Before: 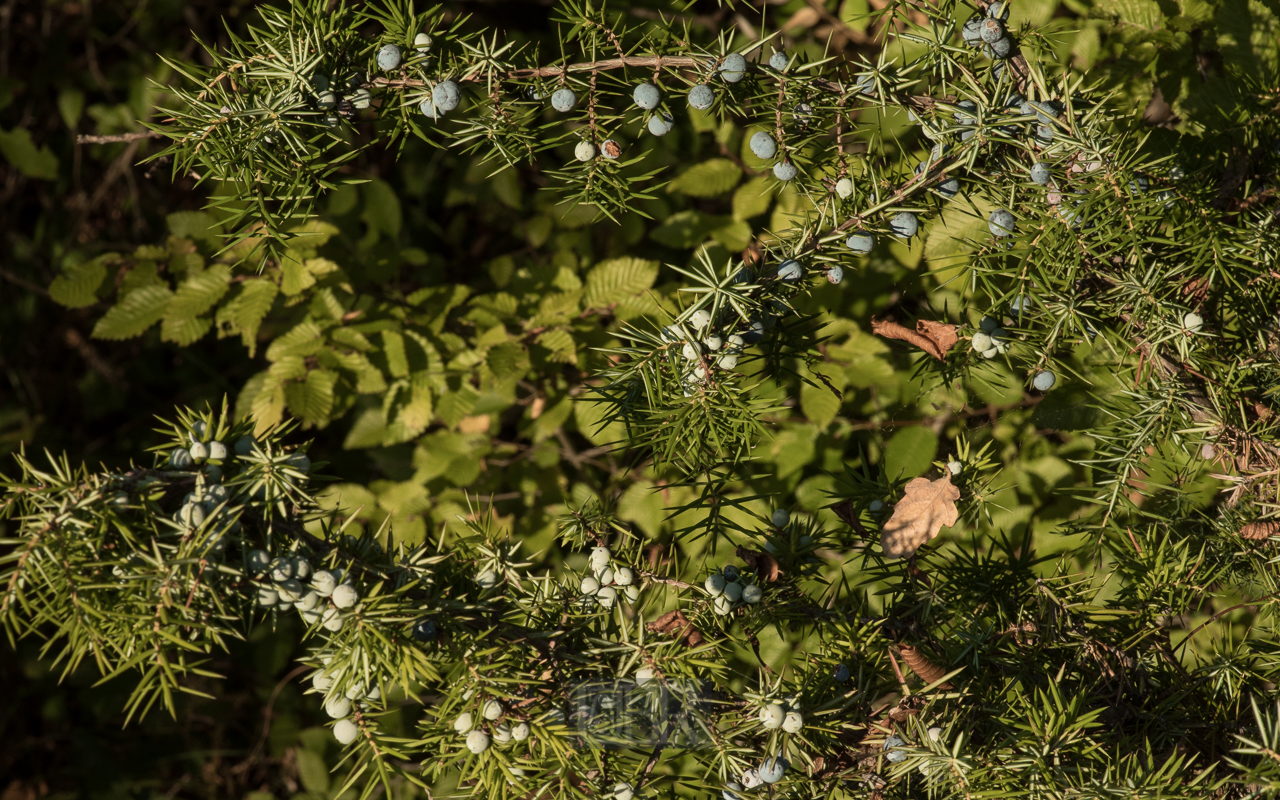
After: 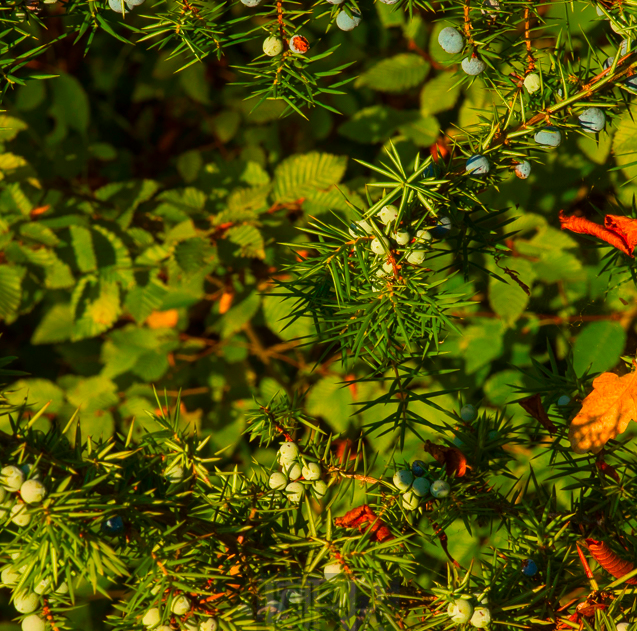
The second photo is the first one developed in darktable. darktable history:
crop and rotate: angle 0.013°, left 24.391%, top 13.157%, right 25.822%, bottom 7.894%
color correction: highlights b* -0.045, saturation 2.95
